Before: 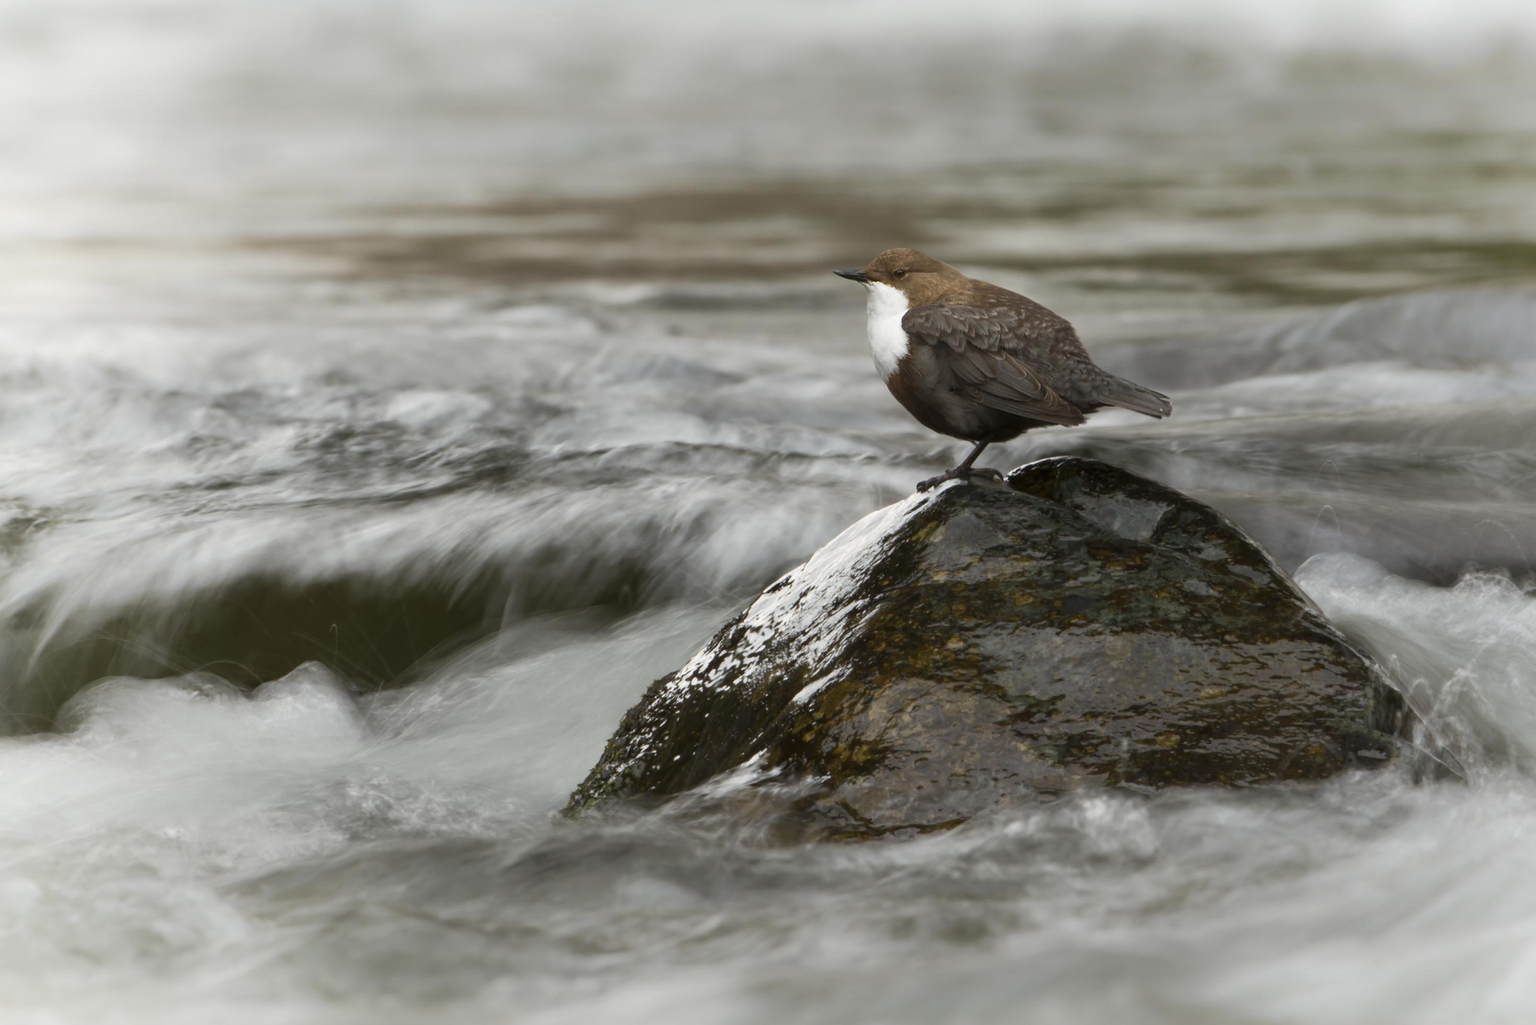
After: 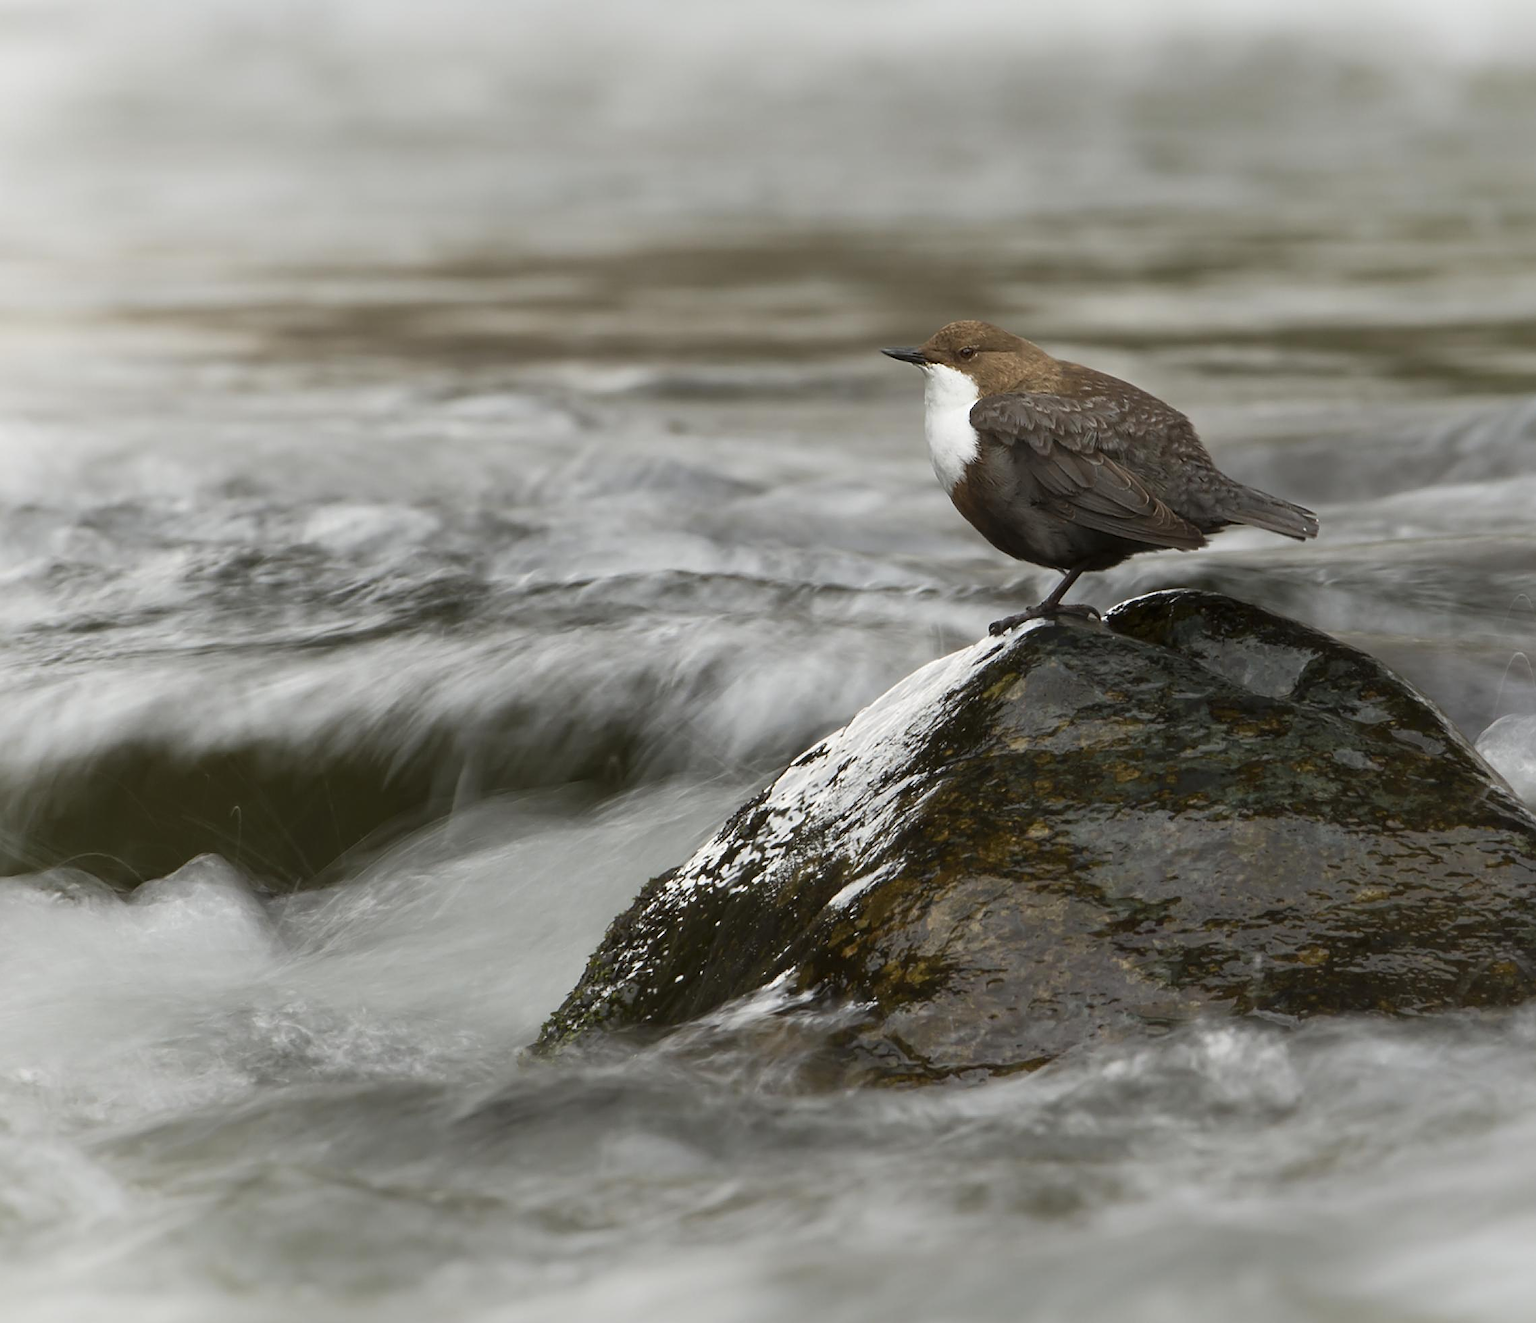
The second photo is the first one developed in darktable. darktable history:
crop: left 9.857%, right 12.714%
sharpen: on, module defaults
